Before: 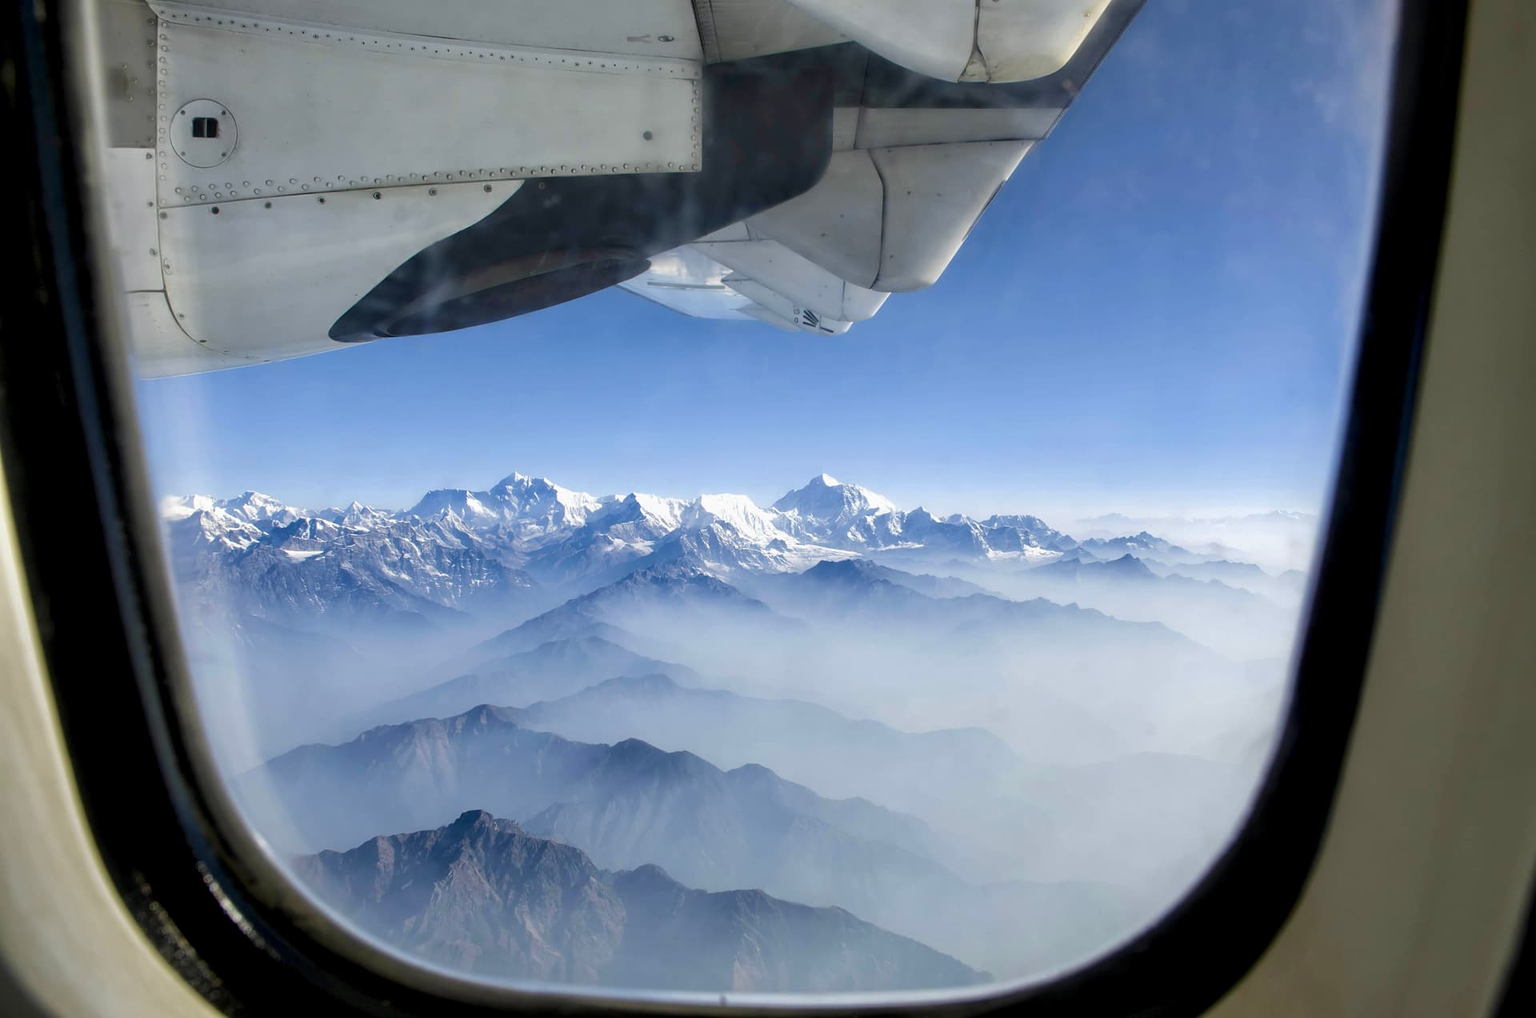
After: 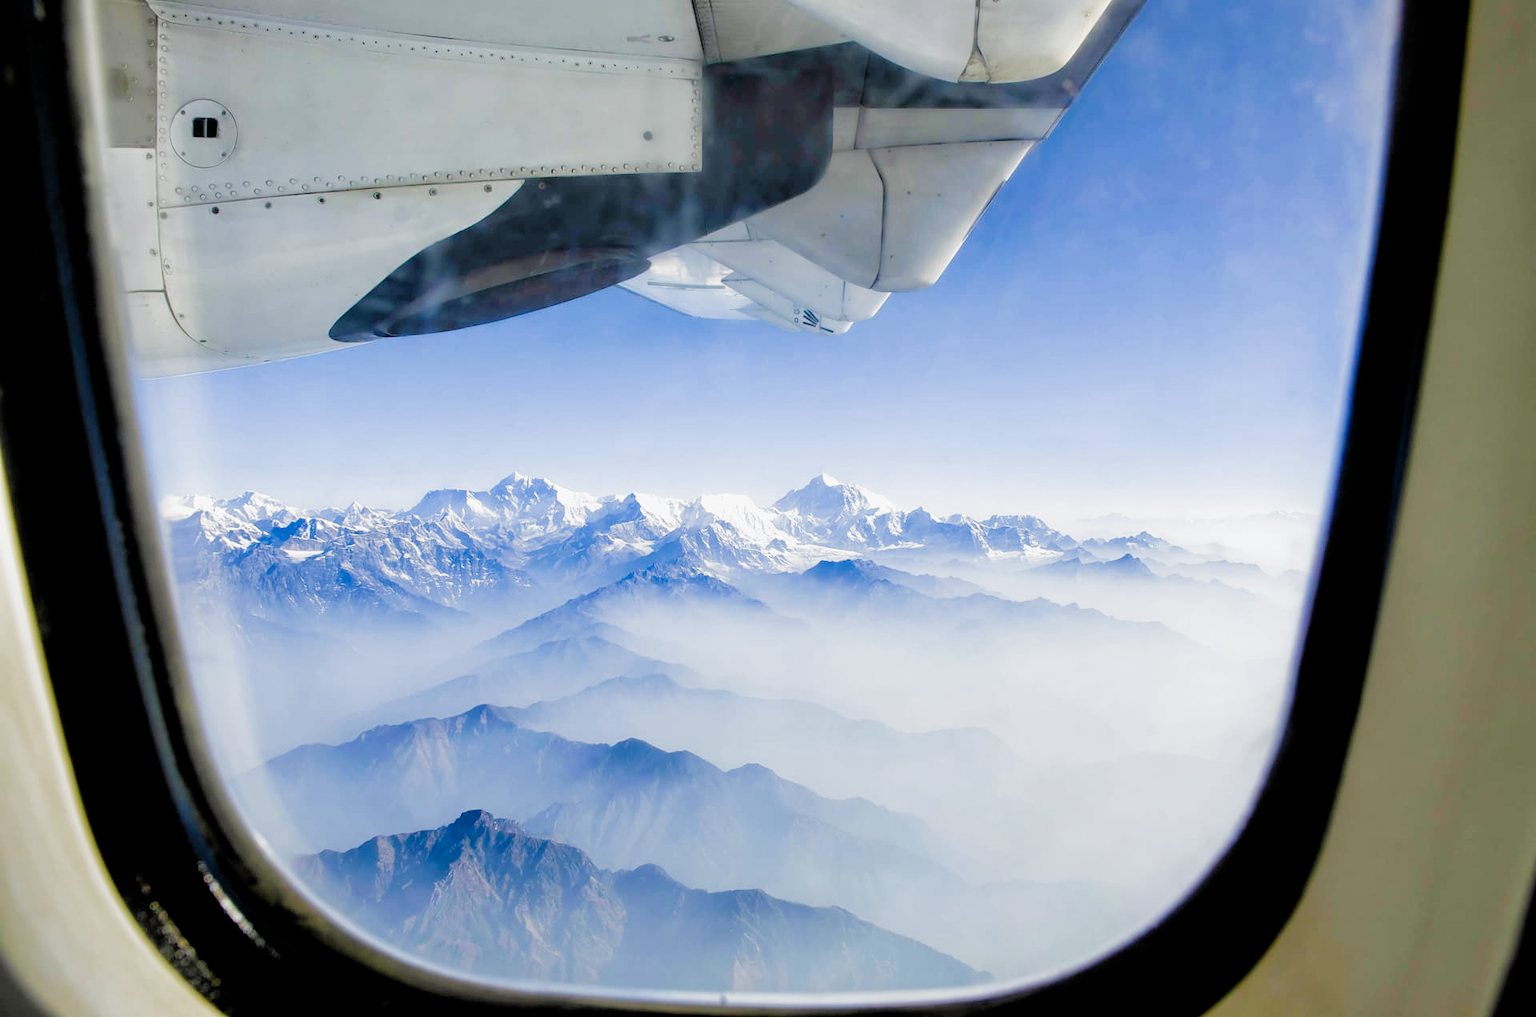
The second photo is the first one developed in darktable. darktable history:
filmic rgb: black relative exposure -4.4 EV, white relative exposure 5 EV, threshold 3 EV, hardness 2.23, latitude 40.06%, contrast 1.15, highlights saturation mix 10%, shadows ↔ highlights balance 1.04%, preserve chrominance RGB euclidean norm (legacy), color science v4 (2020), enable highlight reconstruction true
exposure: black level correction 0, exposure 1.2 EV, compensate exposure bias true, compensate highlight preservation false
